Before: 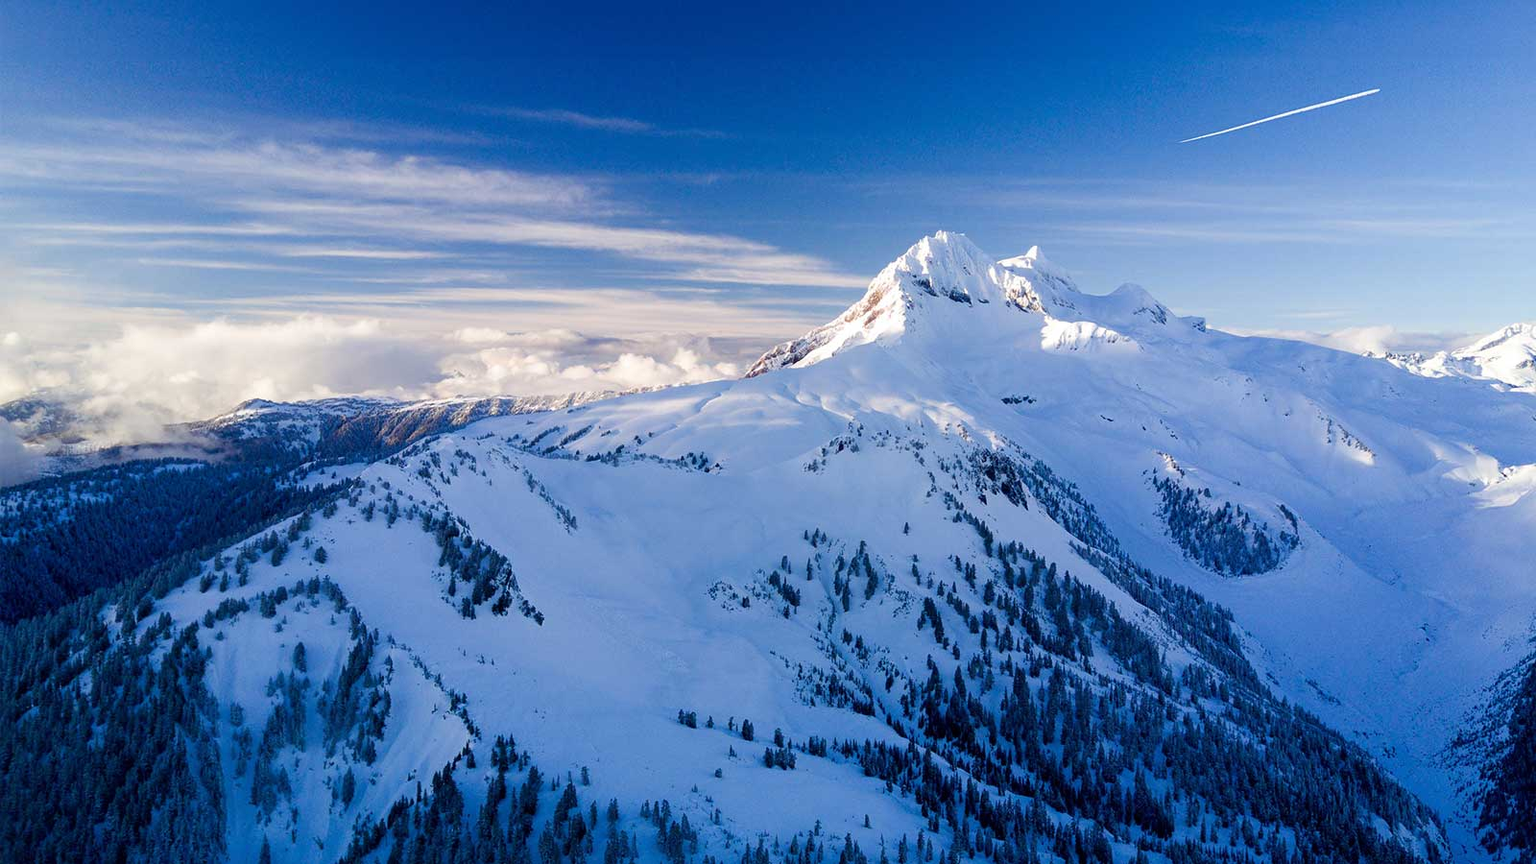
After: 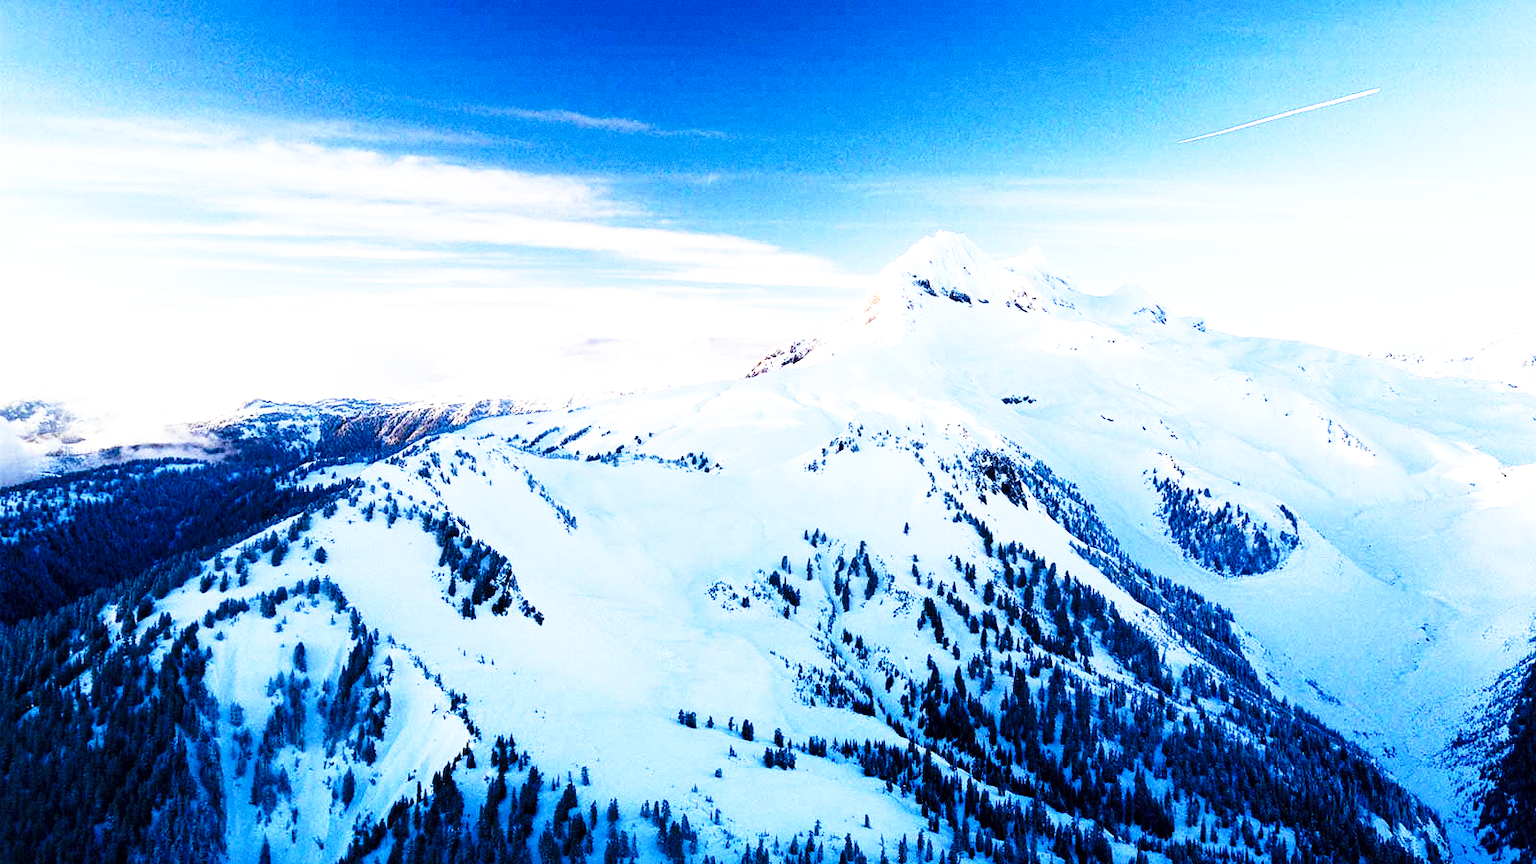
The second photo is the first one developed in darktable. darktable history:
base curve: curves: ch0 [(0, 0) (0.026, 0.03) (0.109, 0.232) (0.351, 0.748) (0.669, 0.968) (1, 1)], preserve colors none
tone equalizer: -8 EV -1.08 EV, -7 EV -1.01 EV, -6 EV -0.867 EV, -5 EV -0.578 EV, -3 EV 0.578 EV, -2 EV 0.867 EV, -1 EV 1.01 EV, +0 EV 1.08 EV, edges refinement/feathering 500, mask exposure compensation -1.57 EV, preserve details no
grain: coarseness 0.09 ISO
